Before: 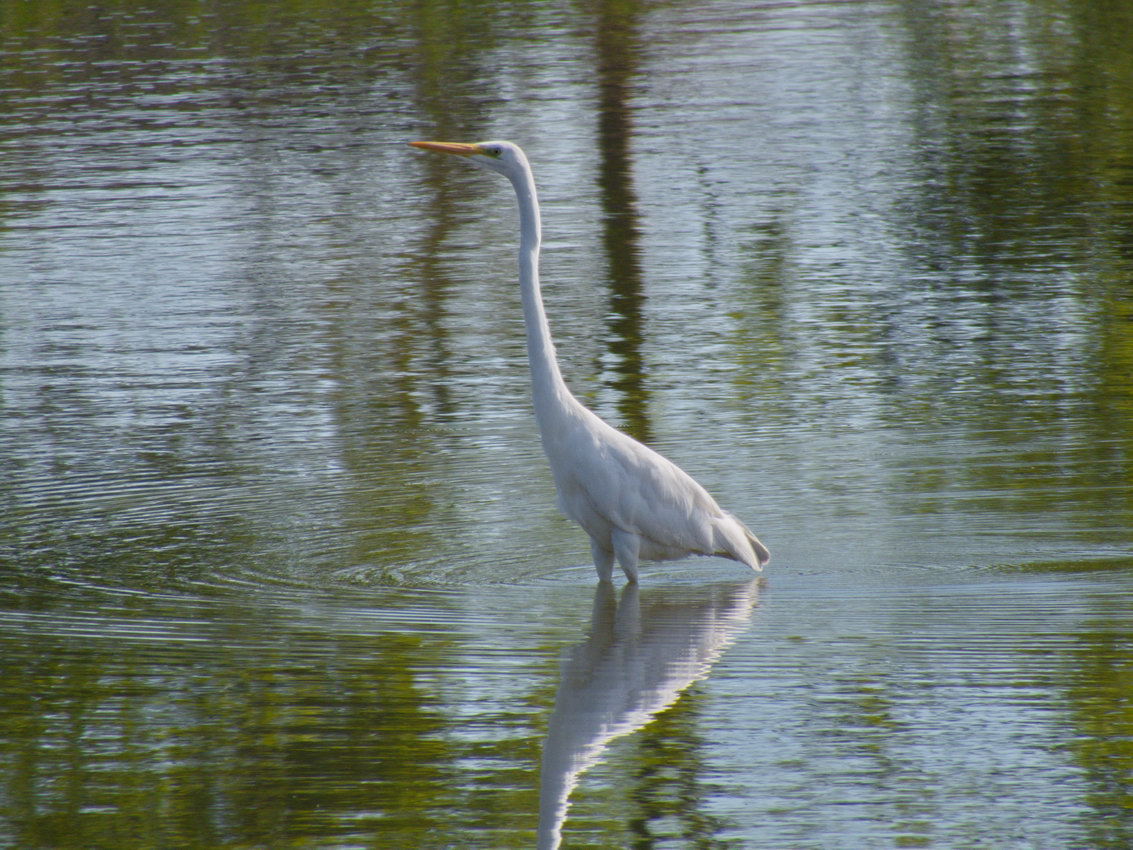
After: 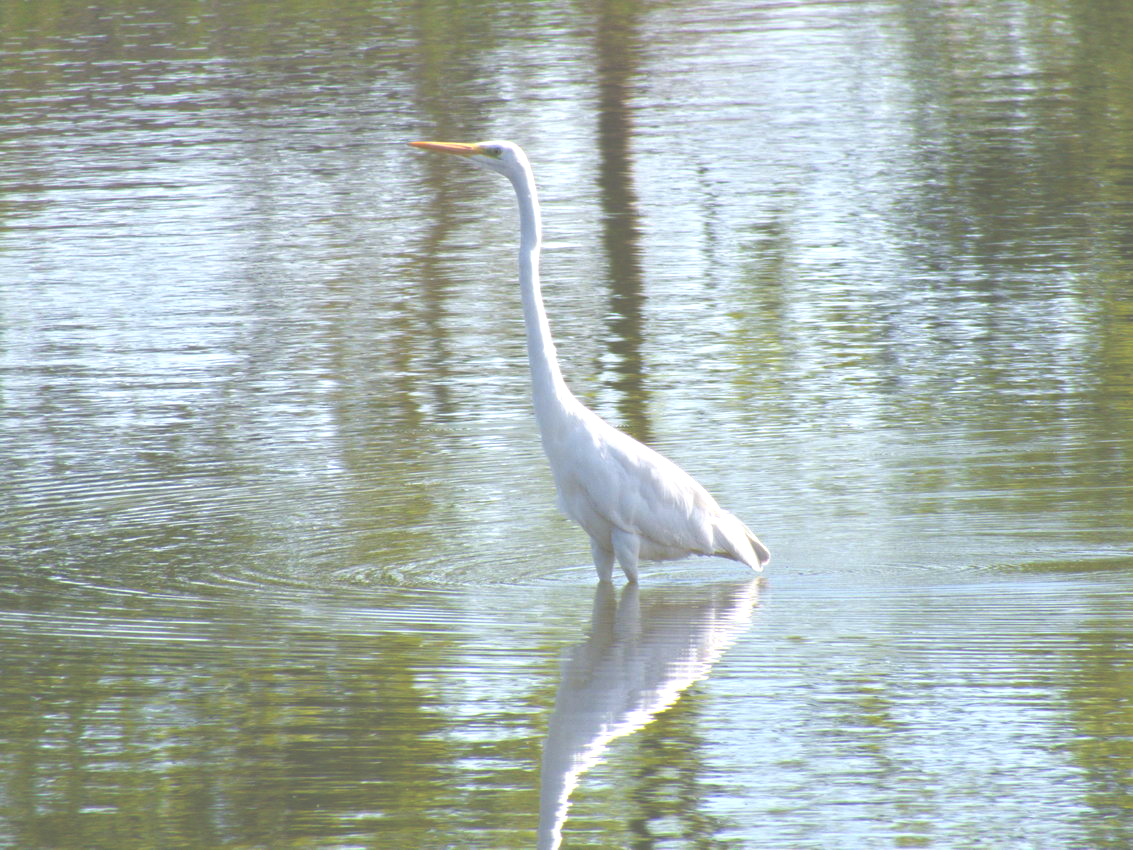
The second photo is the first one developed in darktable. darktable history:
exposure: black level correction -0.042, exposure 0.064 EV, compensate exposure bias true, compensate highlight preservation false
